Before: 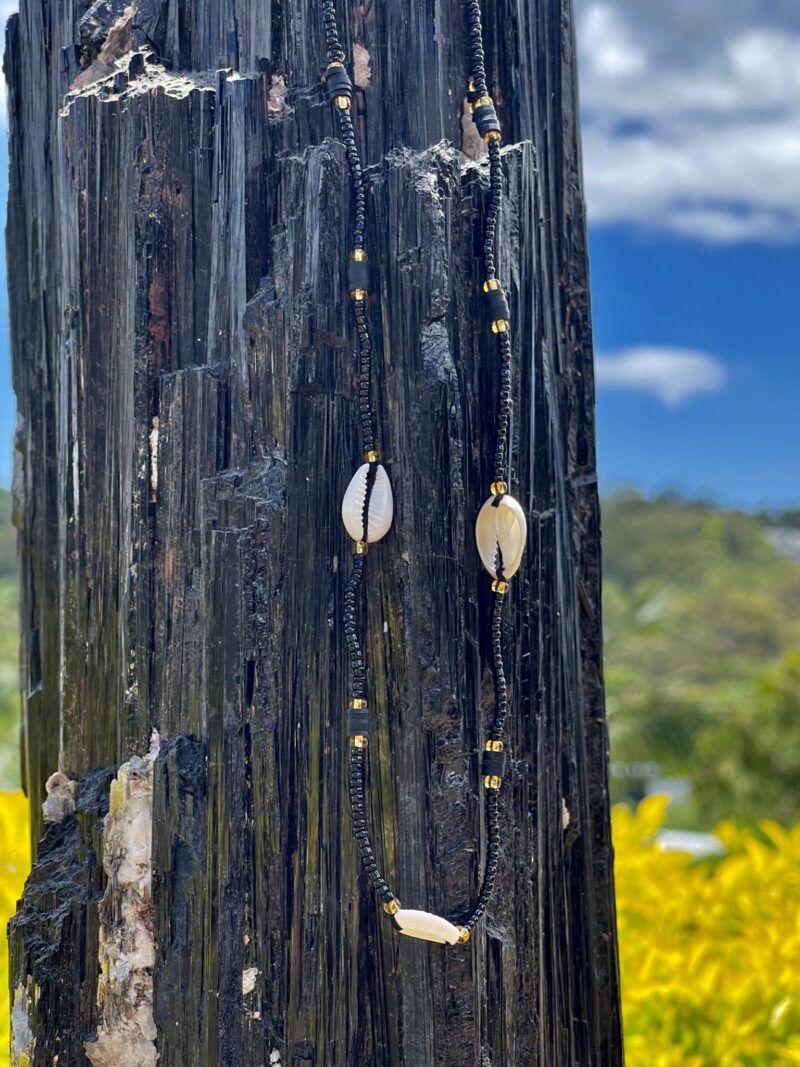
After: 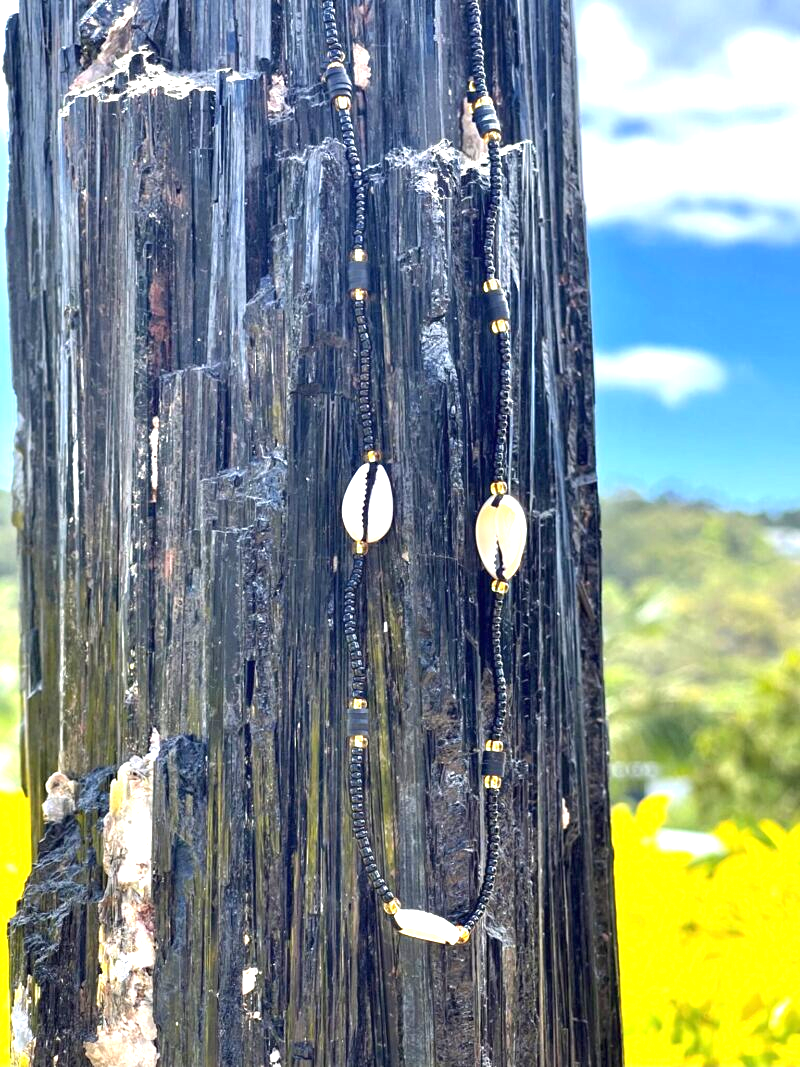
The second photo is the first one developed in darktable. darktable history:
exposure: black level correction 0, exposure 1.504 EV, compensate exposure bias true, compensate highlight preservation false
